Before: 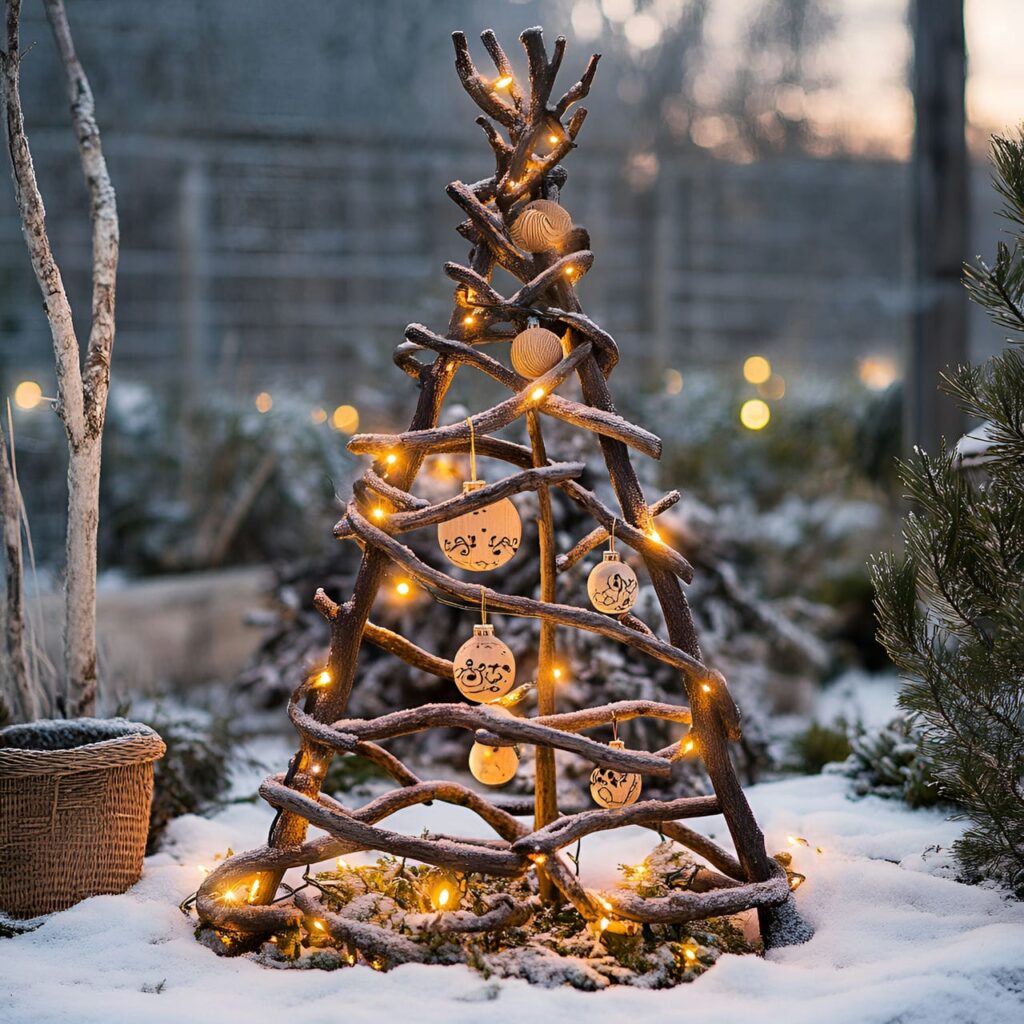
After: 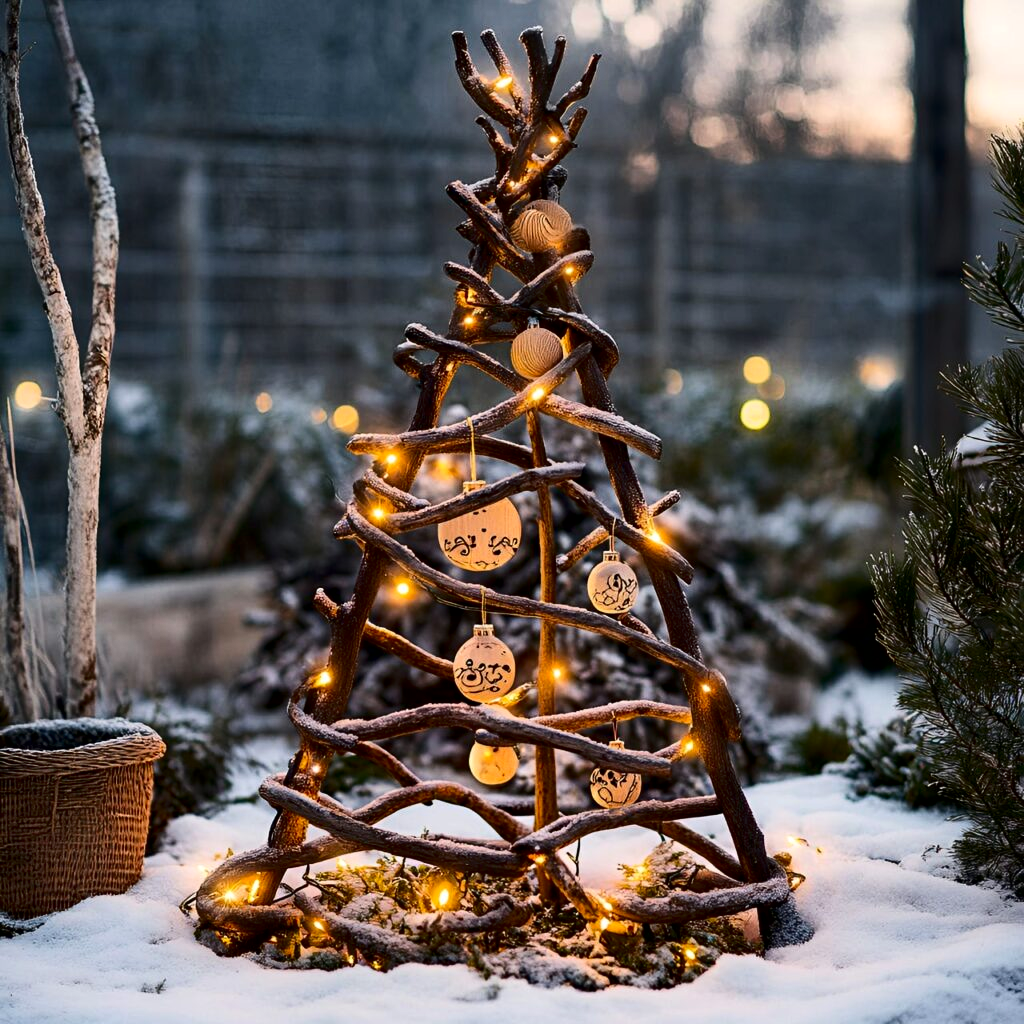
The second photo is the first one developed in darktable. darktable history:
local contrast: mode bilateral grid, contrast 20, coarseness 50, detail 120%, midtone range 0.2
contrast brightness saturation: contrast 0.2, brightness -0.11, saturation 0.1
